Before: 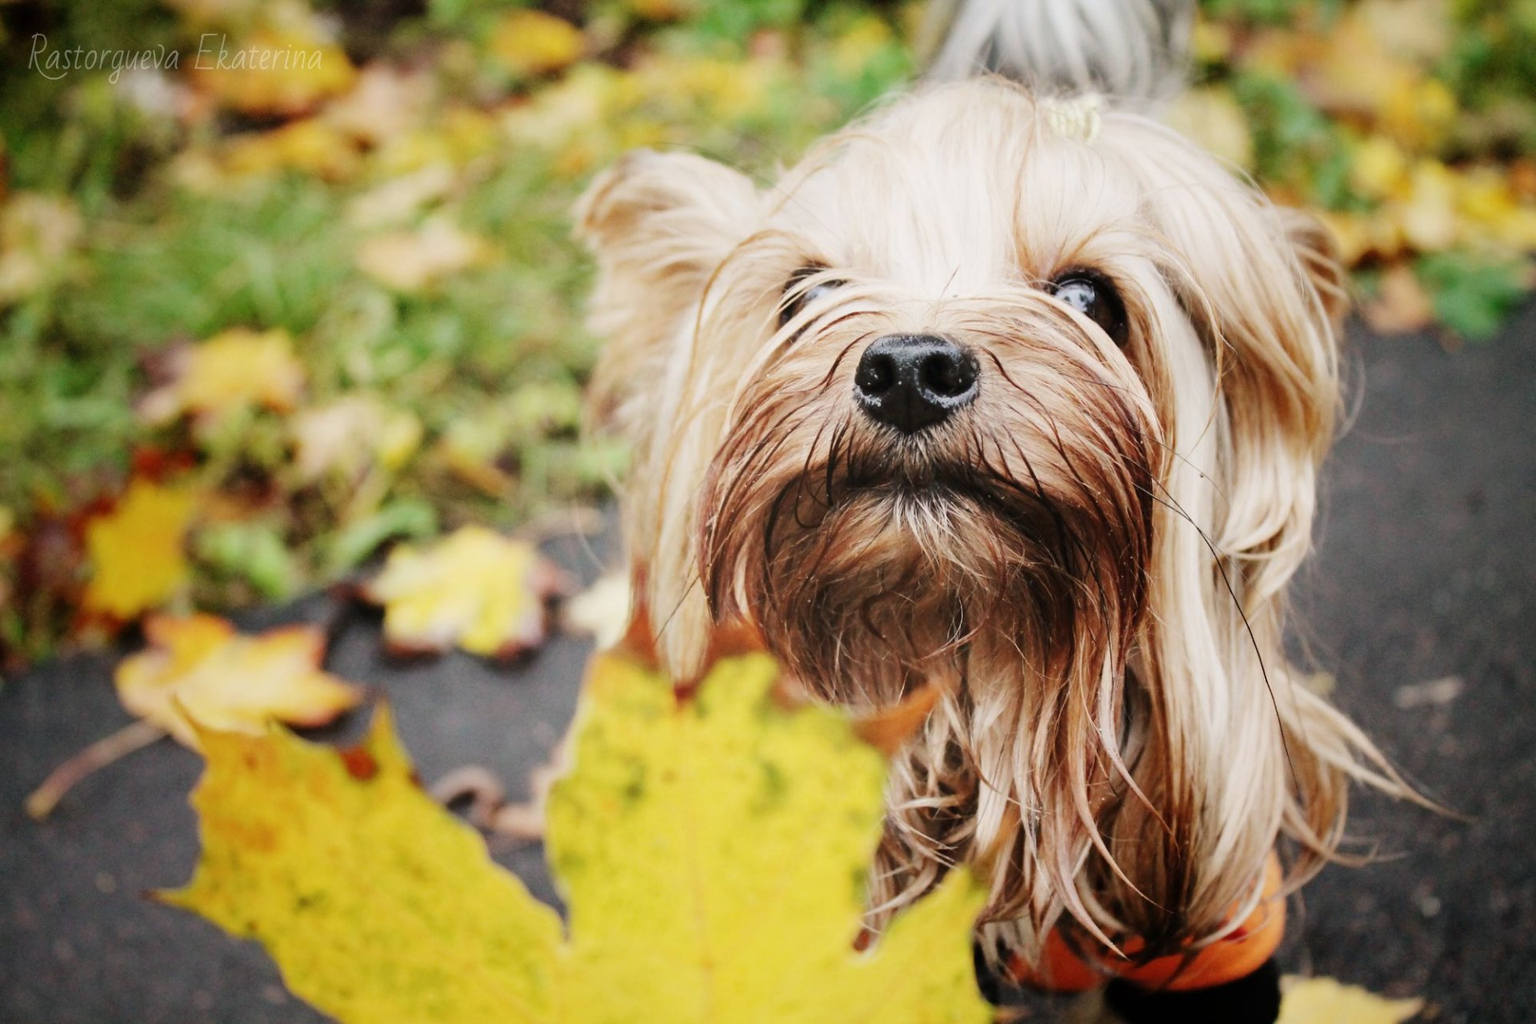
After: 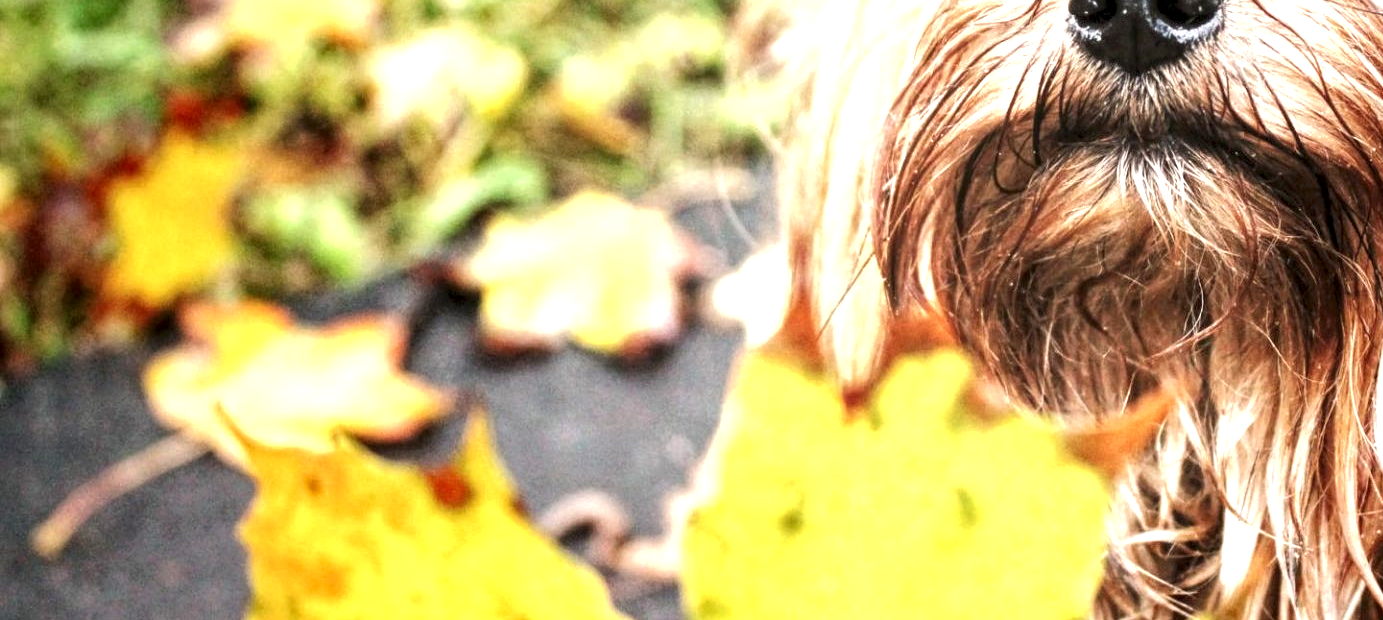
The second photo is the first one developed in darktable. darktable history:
crop: top 36.498%, right 27.964%, bottom 14.995%
local contrast: highlights 100%, shadows 100%, detail 200%, midtone range 0.2
exposure: black level correction 0, exposure 1 EV, compensate exposure bias true, compensate highlight preservation false
